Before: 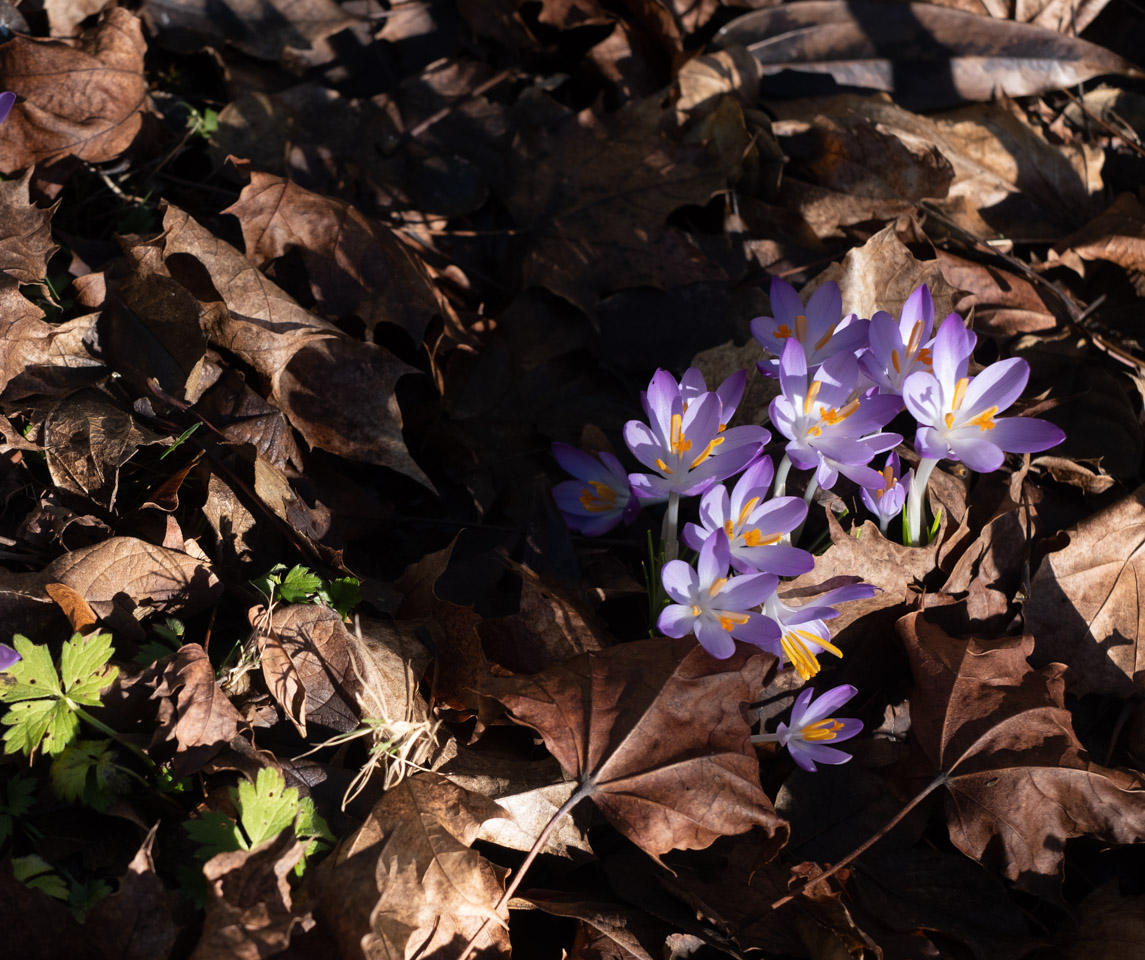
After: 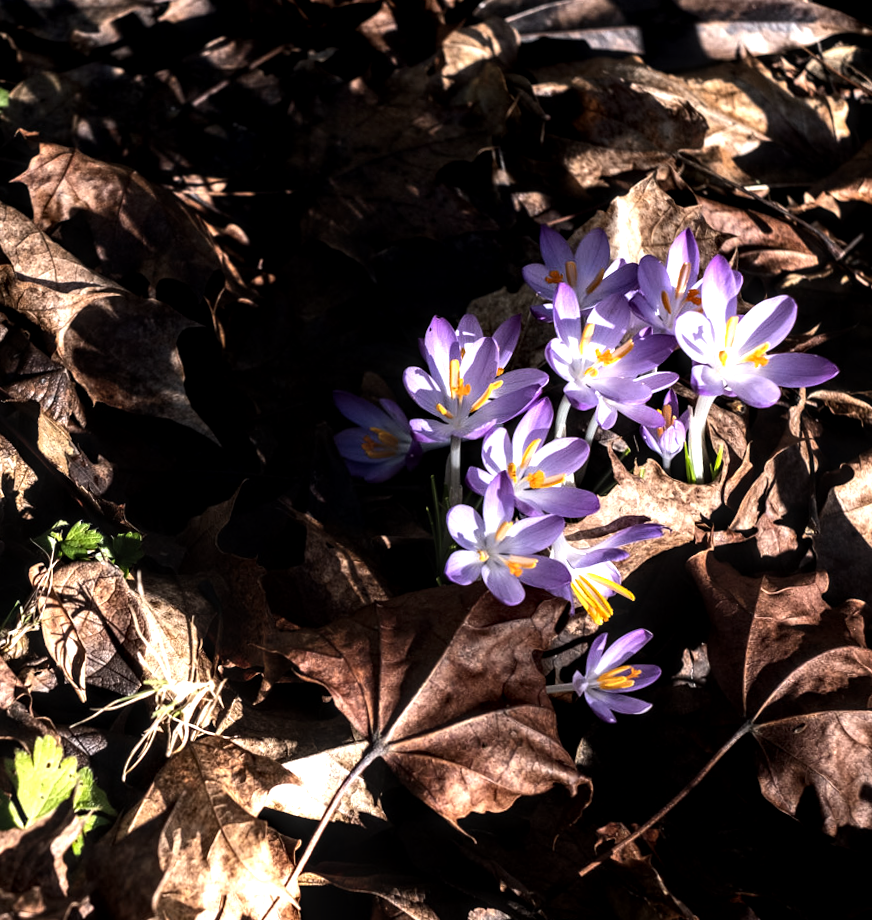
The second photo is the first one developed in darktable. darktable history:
local contrast: detail 154%
tone equalizer: -8 EV -1.08 EV, -7 EV -1.01 EV, -6 EV -0.867 EV, -5 EV -0.578 EV, -3 EV 0.578 EV, -2 EV 0.867 EV, -1 EV 1.01 EV, +0 EV 1.08 EV, edges refinement/feathering 500, mask exposure compensation -1.57 EV, preserve details no
crop: left 17.582%, bottom 0.031%
rotate and perspective: rotation -1.68°, lens shift (vertical) -0.146, crop left 0.049, crop right 0.912, crop top 0.032, crop bottom 0.96
